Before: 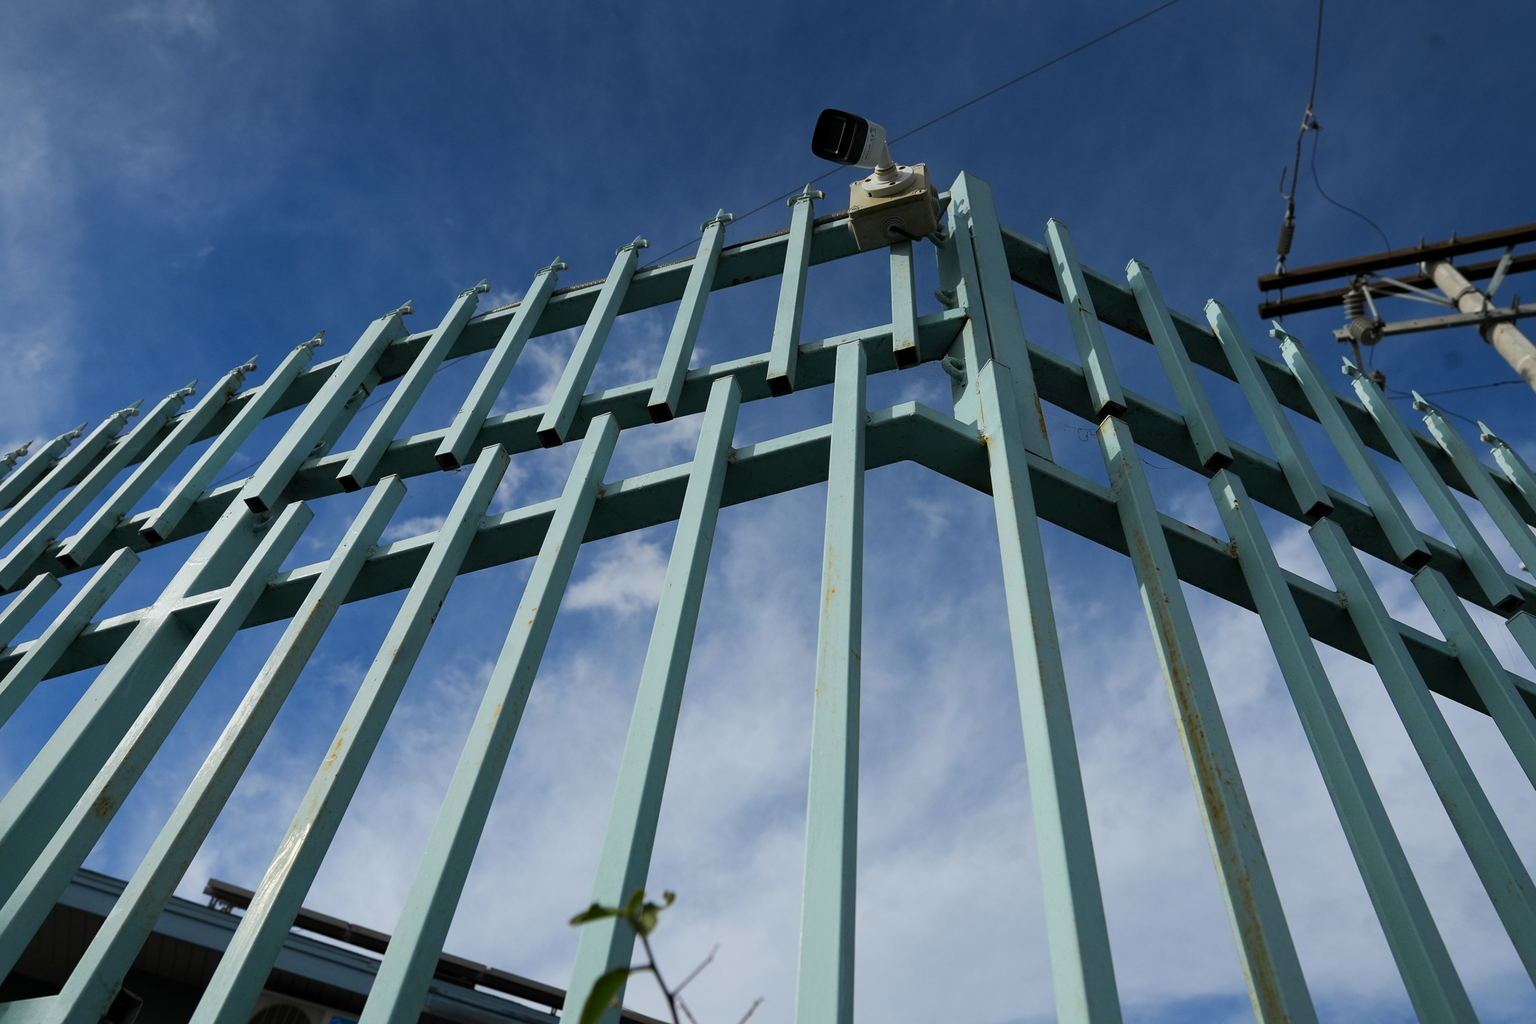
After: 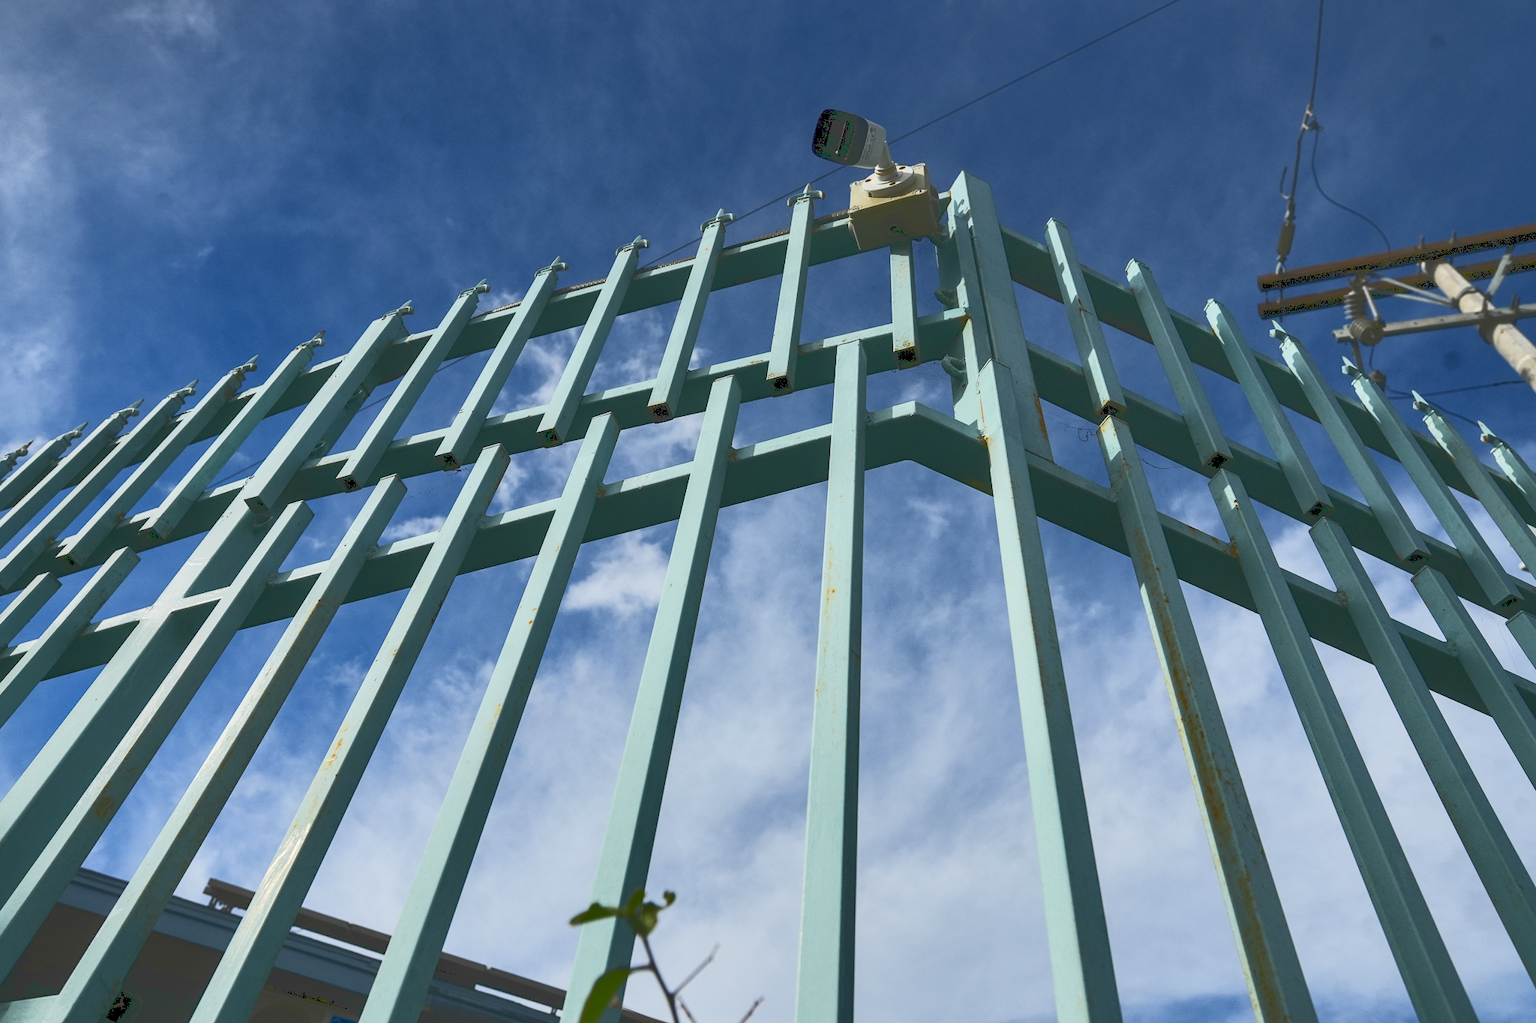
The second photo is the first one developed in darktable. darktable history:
local contrast: on, module defaults
shadows and highlights: low approximation 0.01, soften with gaussian
tone curve: curves: ch0 [(0, 0) (0.003, 0.231) (0.011, 0.231) (0.025, 0.231) (0.044, 0.231) (0.069, 0.235) (0.1, 0.24) (0.136, 0.246) (0.177, 0.256) (0.224, 0.279) (0.277, 0.313) (0.335, 0.354) (0.399, 0.428) (0.468, 0.514) (0.543, 0.61) (0.623, 0.728) (0.709, 0.808) (0.801, 0.873) (0.898, 0.909) (1, 1)]
